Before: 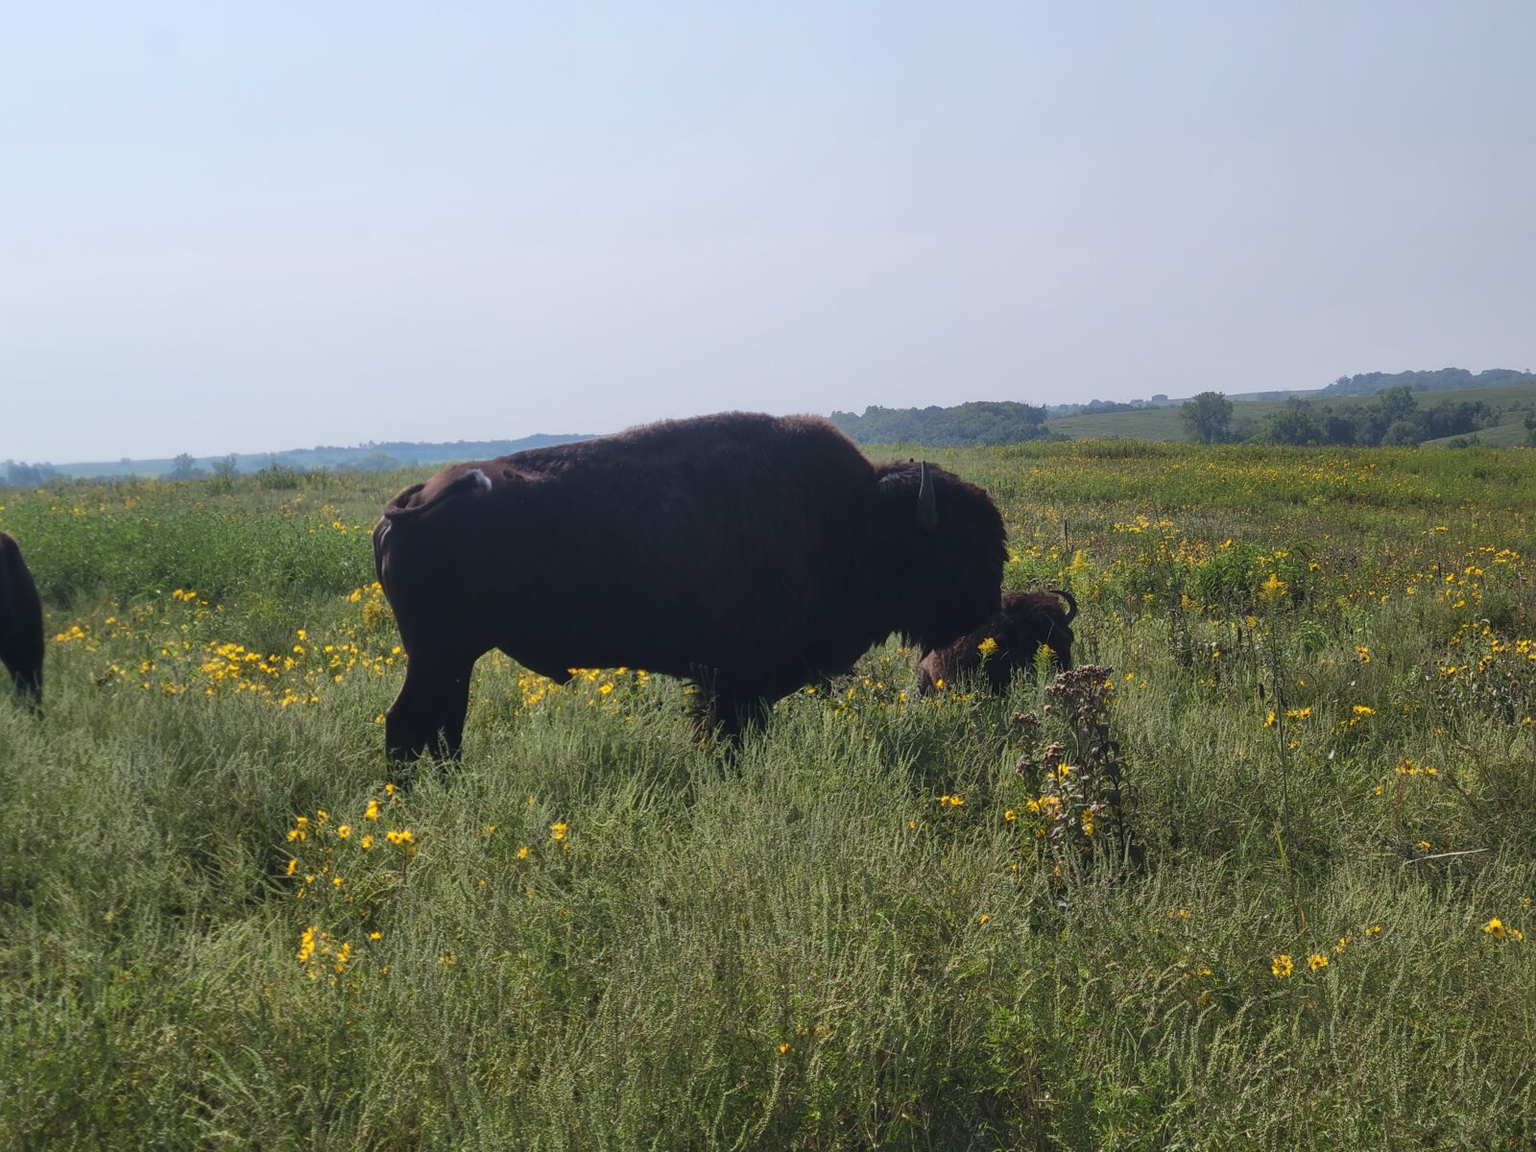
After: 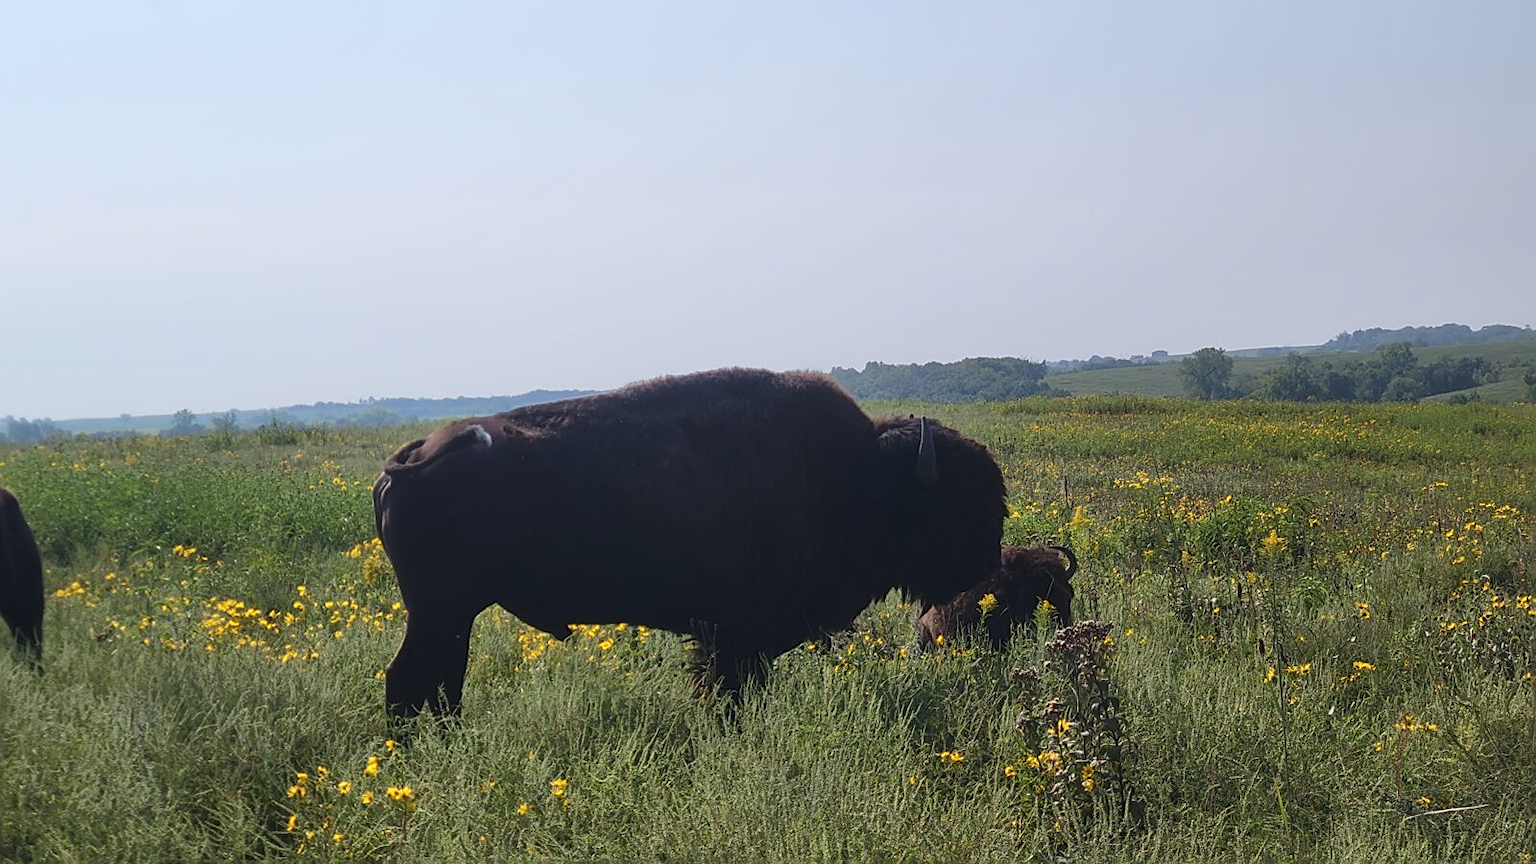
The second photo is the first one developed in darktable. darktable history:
sharpen: on, module defaults
crop: top 3.857%, bottom 21.132%
